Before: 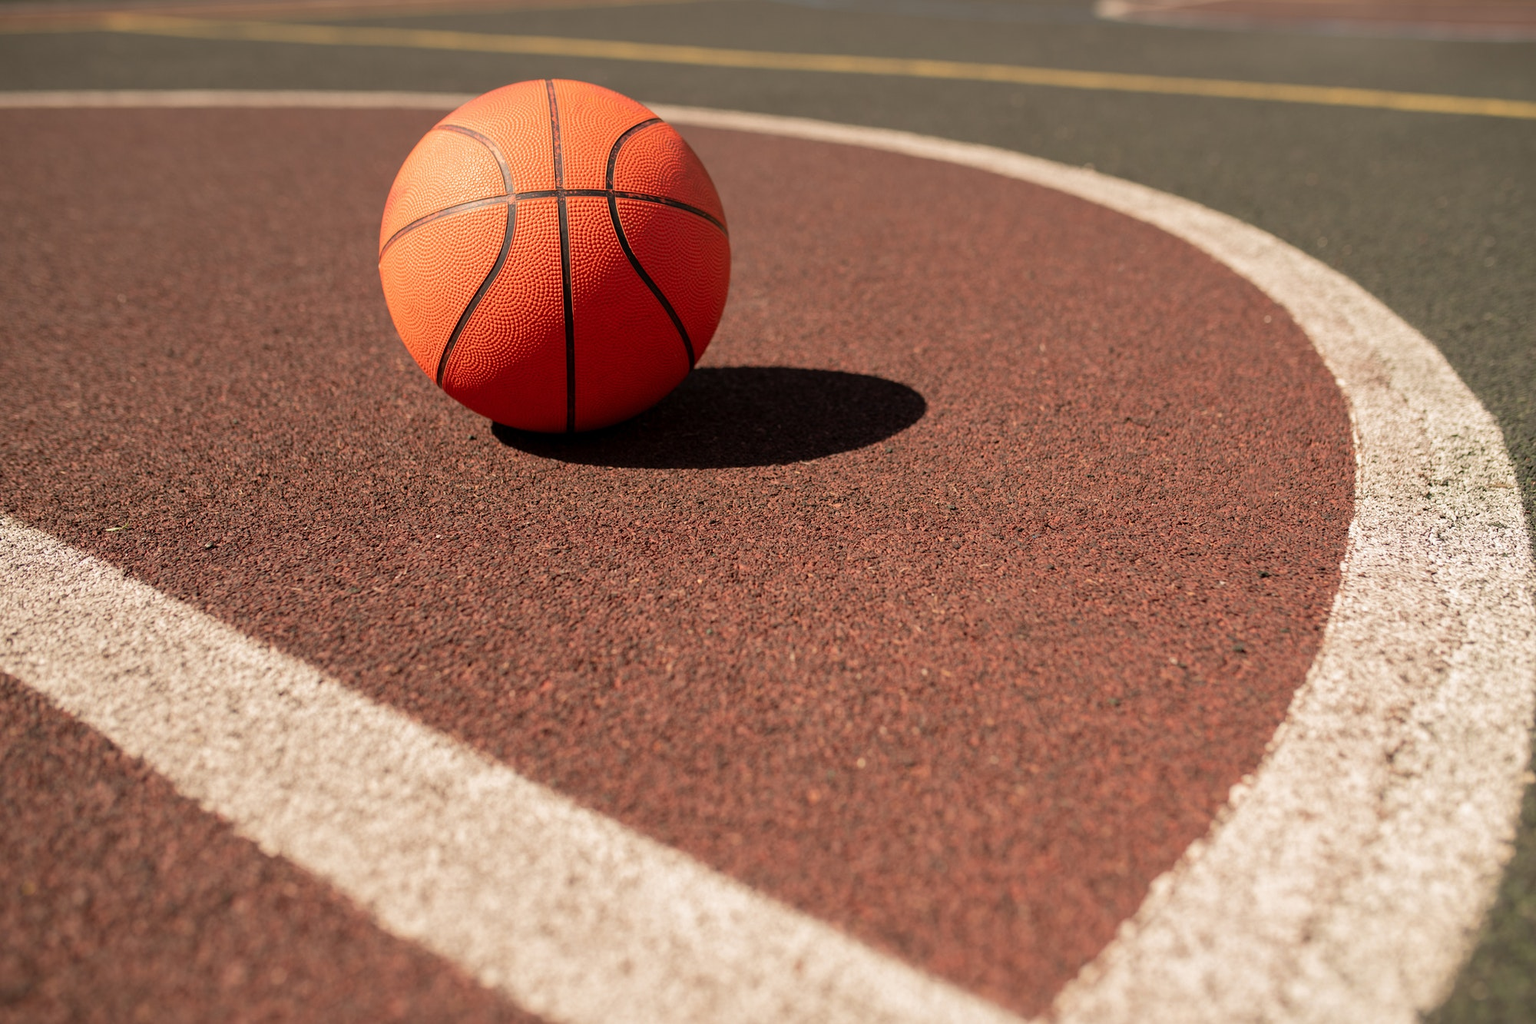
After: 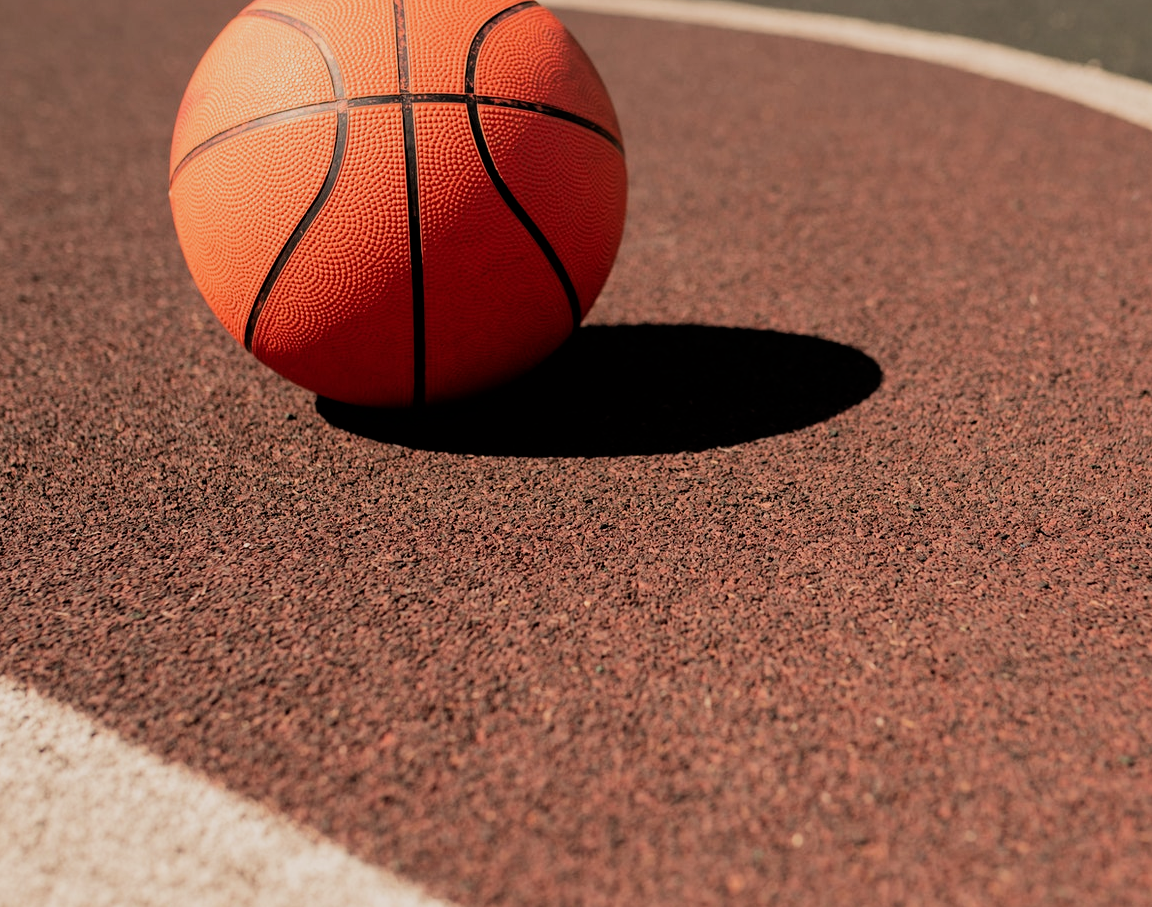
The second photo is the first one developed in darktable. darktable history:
filmic rgb: black relative exposure -7.5 EV, white relative exposure 5 EV, hardness 3.33, contrast 1.299
crop: left 16.22%, top 11.485%, right 26.151%, bottom 20.467%
